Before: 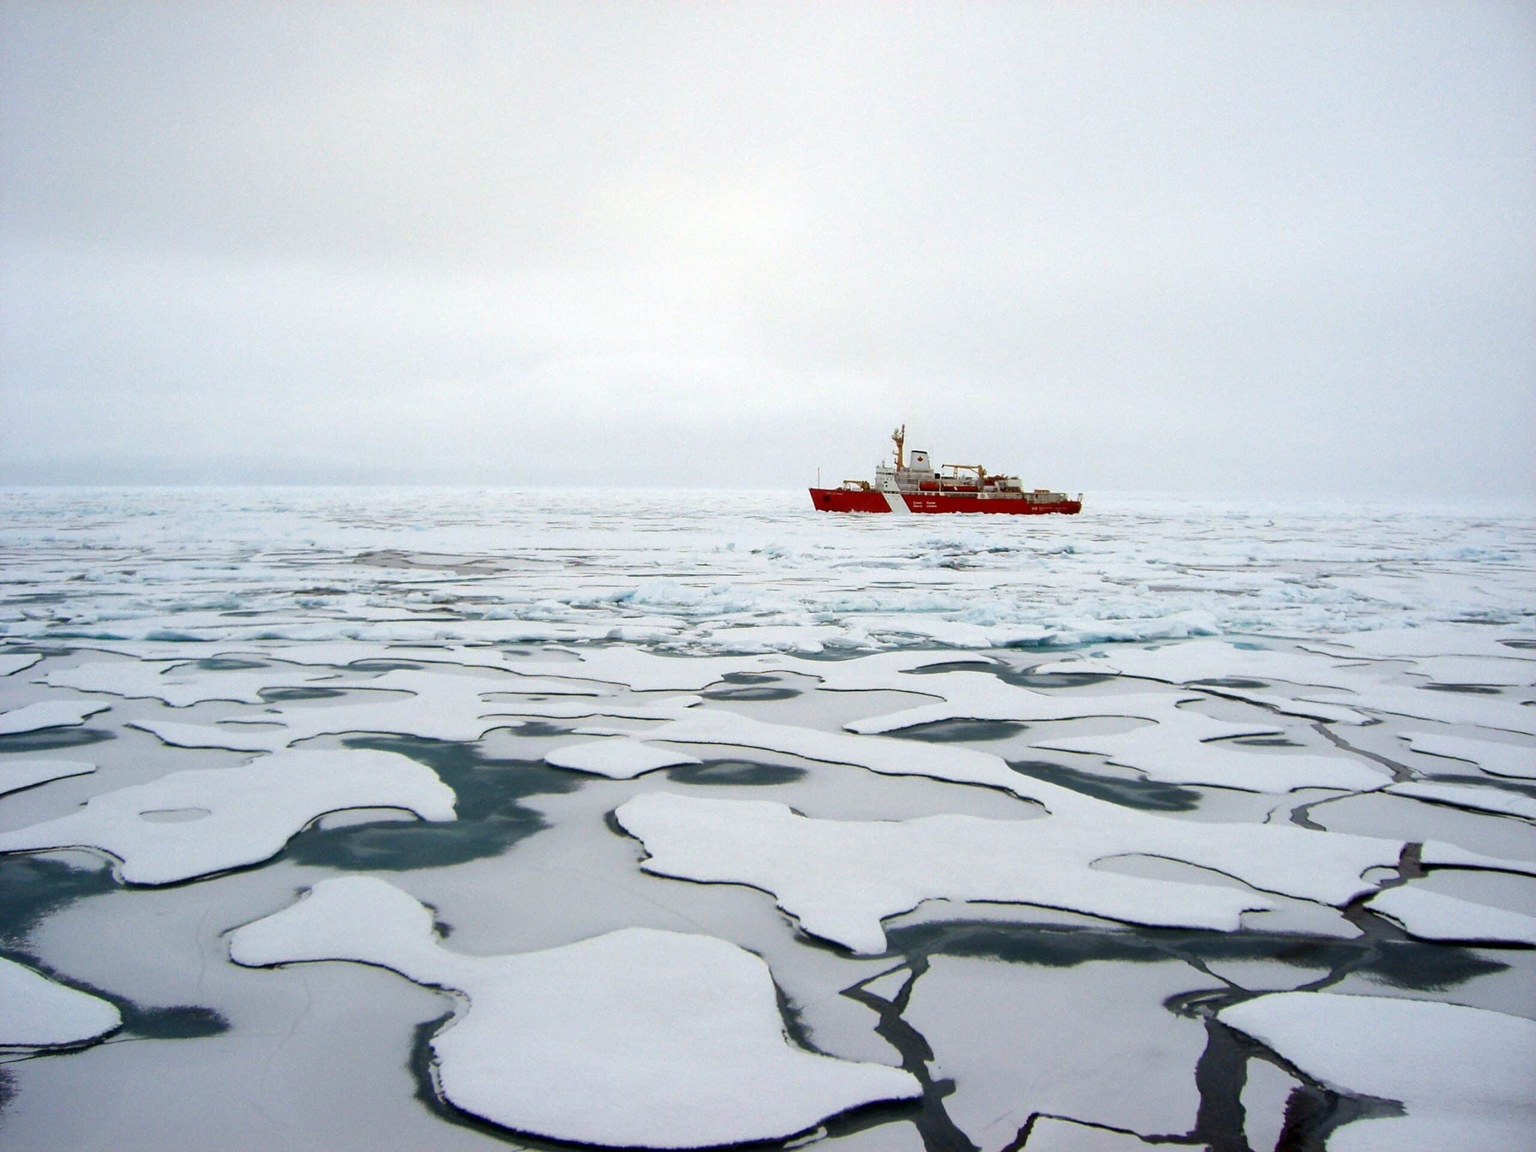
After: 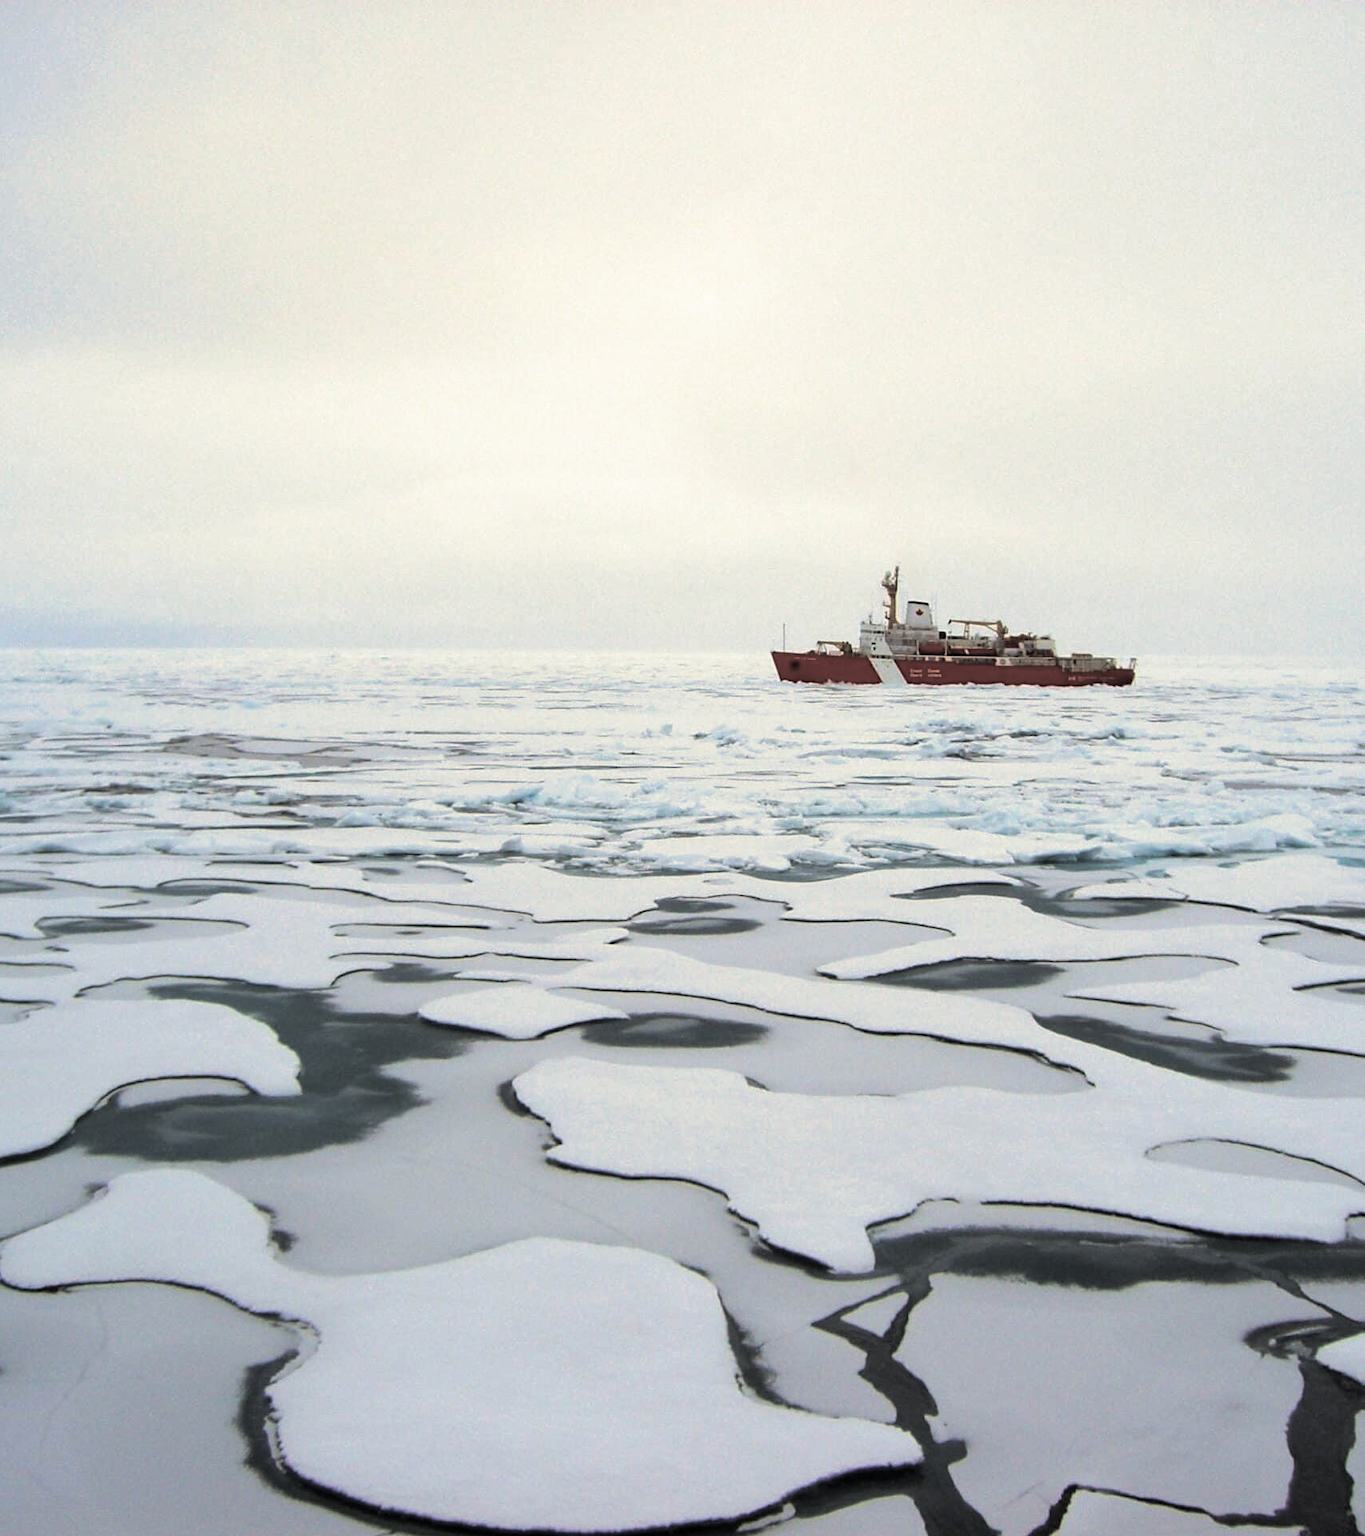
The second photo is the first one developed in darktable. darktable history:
crop and rotate: left 15.055%, right 18.278%
split-toning: shadows › hue 43.2°, shadows › saturation 0, highlights › hue 50.4°, highlights › saturation 1
exposure: exposure -0.072 EV, compensate highlight preservation false
